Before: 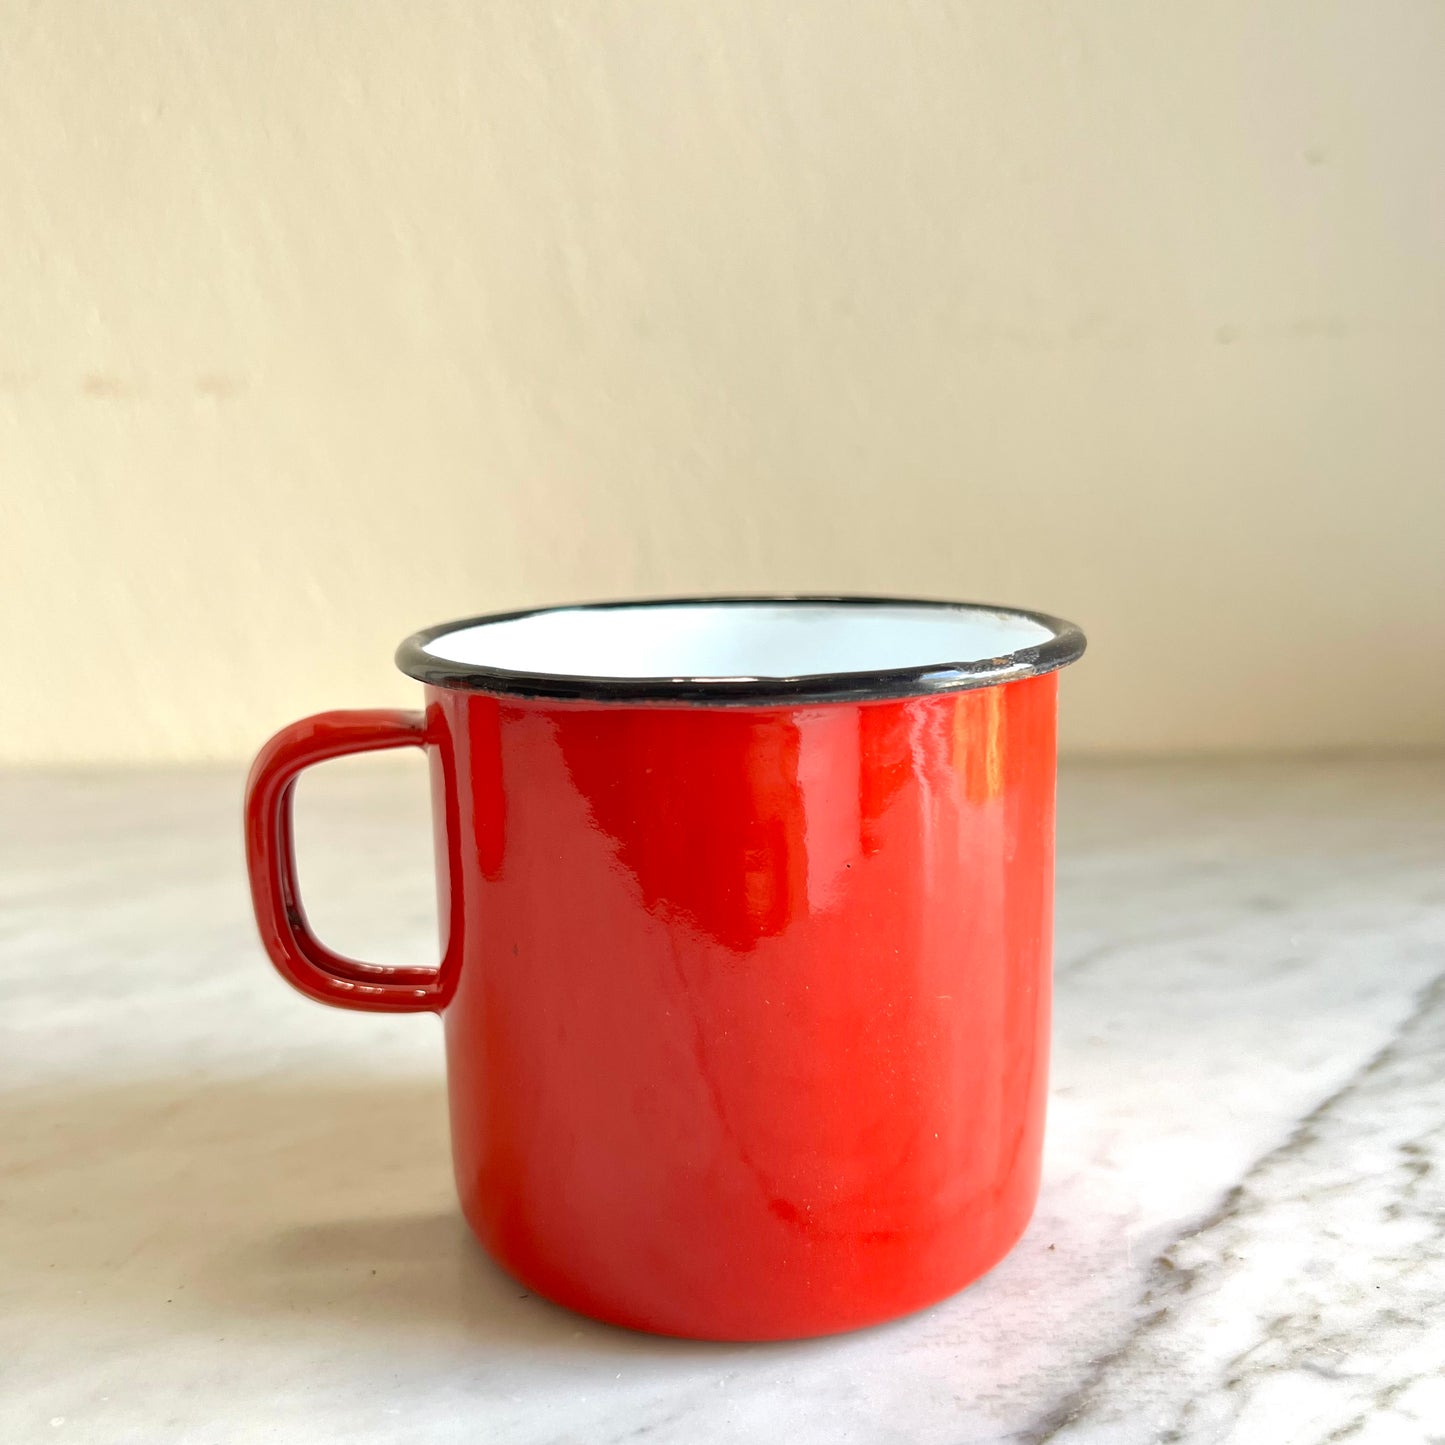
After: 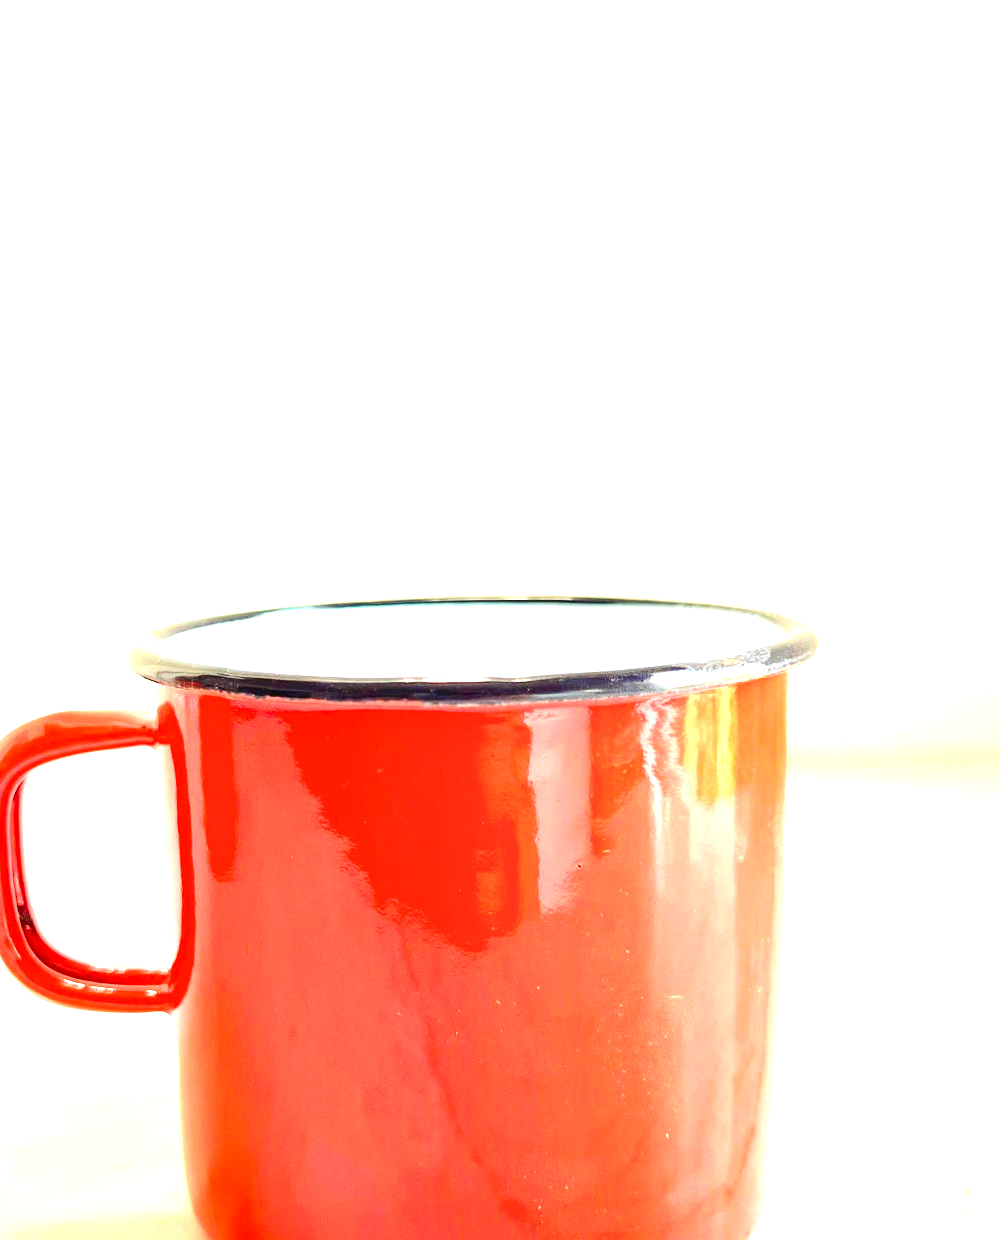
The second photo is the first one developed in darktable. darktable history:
color balance rgb: shadows lift › luminance -21.693%, shadows lift › chroma 9.317%, shadows lift › hue 283.85°, linear chroma grading › global chroma 9.922%, perceptual saturation grading › global saturation 20%, perceptual saturation grading › highlights -24.985%, perceptual saturation grading › shadows 25.782%, global vibrance 20%
exposure: black level correction 0, exposure 1.985 EV, compensate highlight preservation false
crop: left 18.674%, right 12.086%, bottom 14.146%
tone equalizer: -8 EV 0.03 EV, -7 EV -0.043 EV, -6 EV 0.03 EV, -5 EV 0.034 EV, -4 EV 0.295 EV, -3 EV 0.637 EV, -2 EV 0.558 EV, -1 EV 0.201 EV, +0 EV 0.03 EV, edges refinement/feathering 500, mask exposure compensation -1.57 EV, preserve details no
color correction: highlights a* 0.043, highlights b* -0.338
